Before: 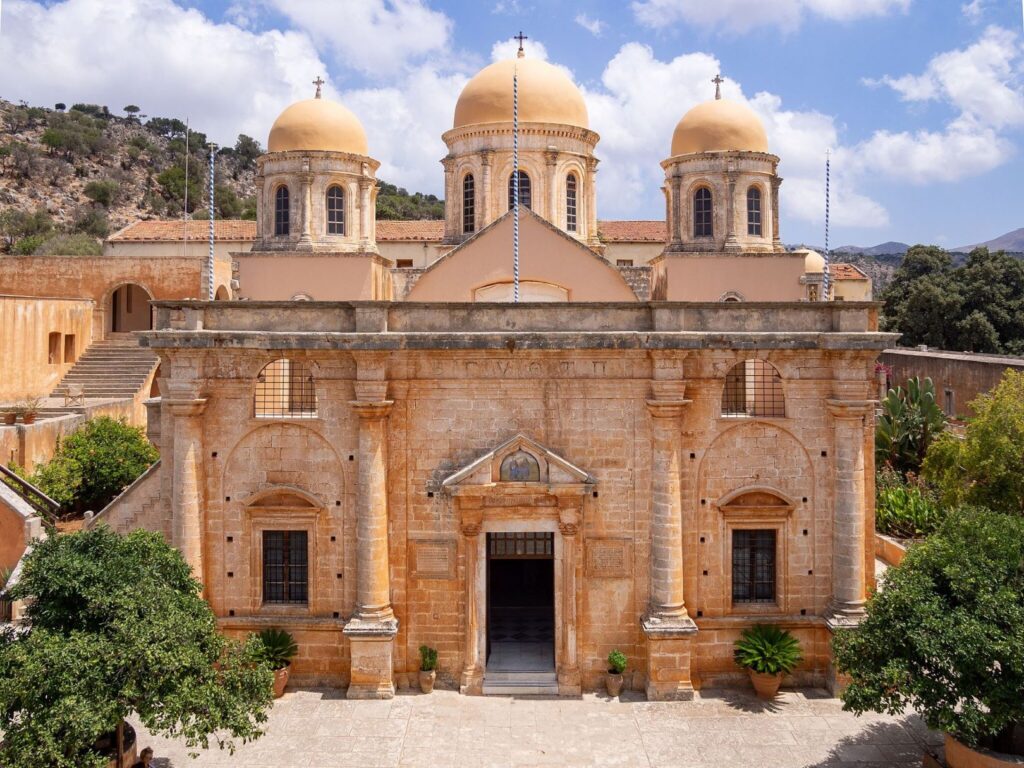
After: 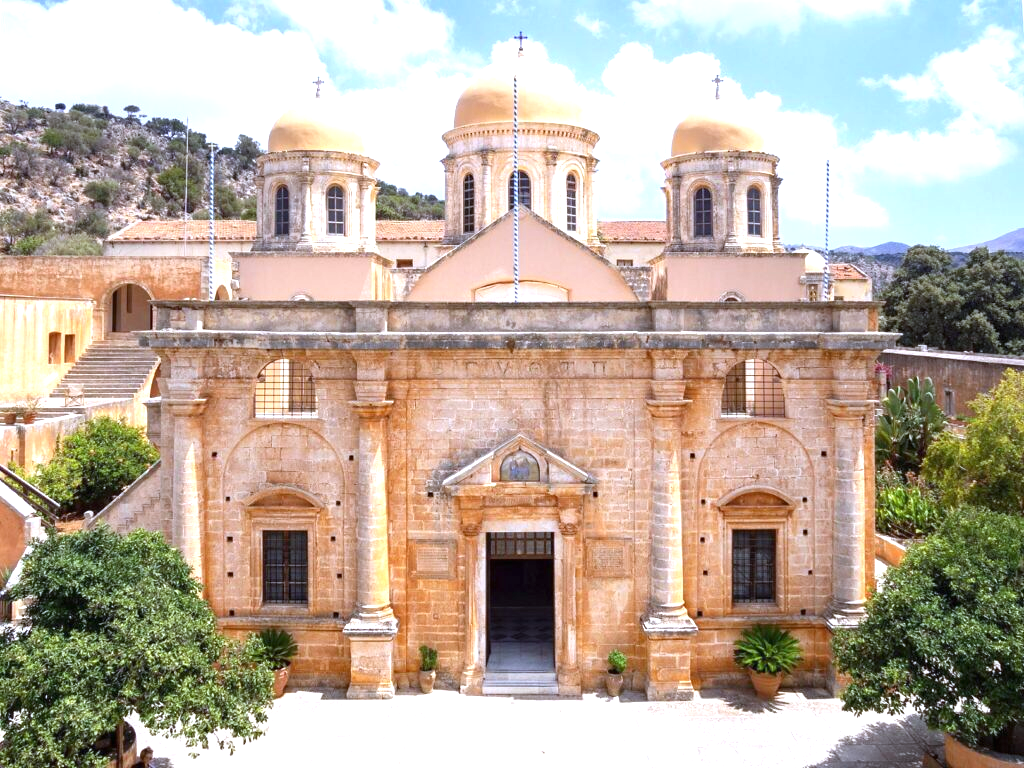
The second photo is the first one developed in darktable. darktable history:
exposure: black level correction 0, exposure 1.015 EV, compensate exposure bias true, compensate highlight preservation false
white balance: red 0.926, green 1.003, blue 1.133
